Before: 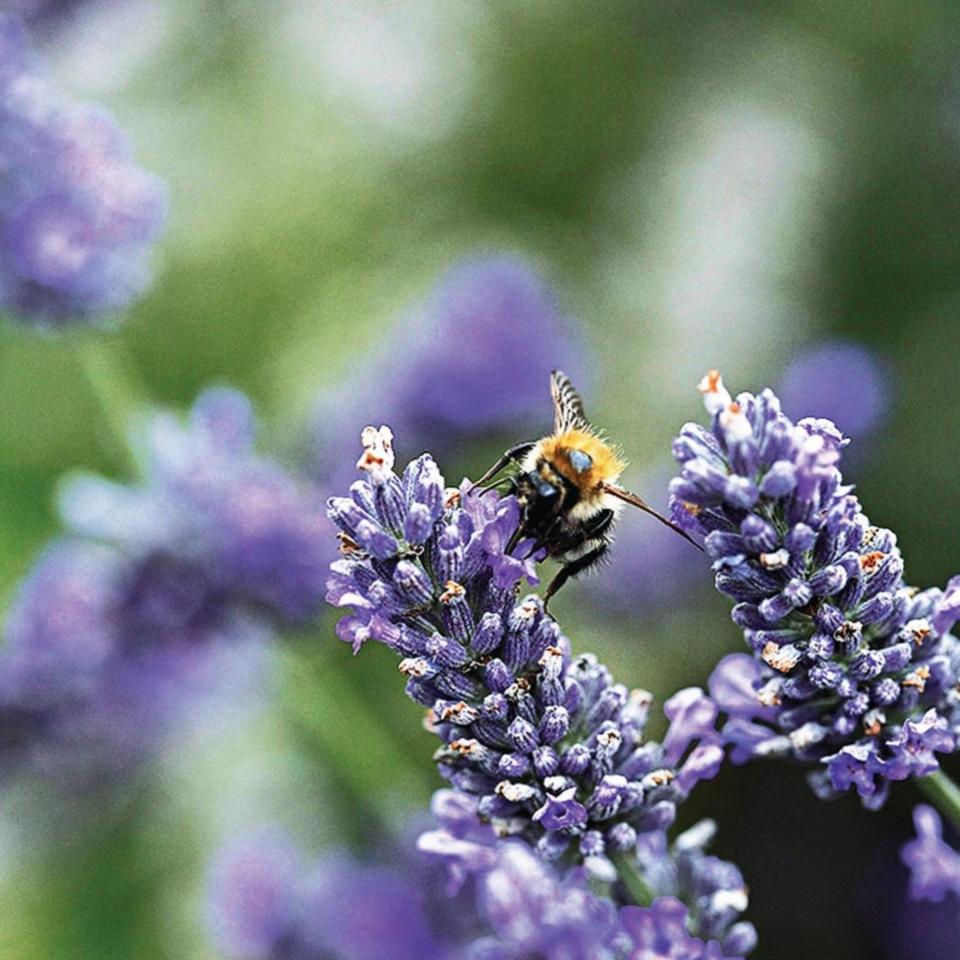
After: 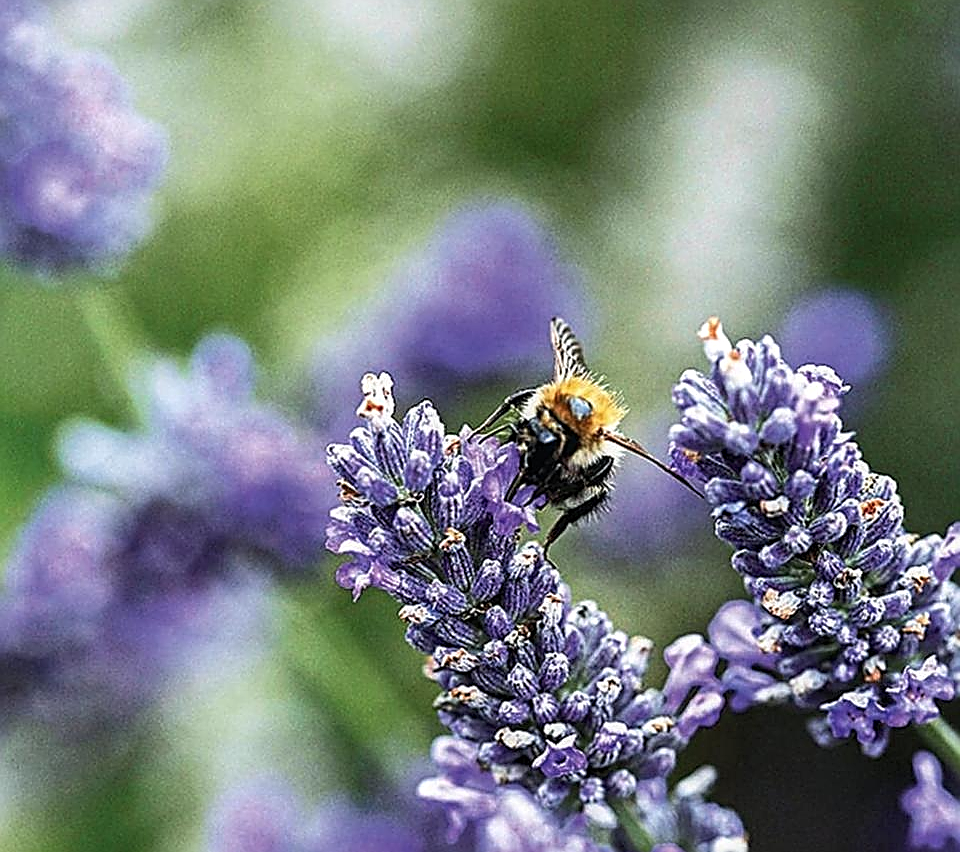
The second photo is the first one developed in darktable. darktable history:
local contrast: on, module defaults
crop and rotate: top 5.609%, bottom 5.609%
sharpen: radius 1.685, amount 1.294
